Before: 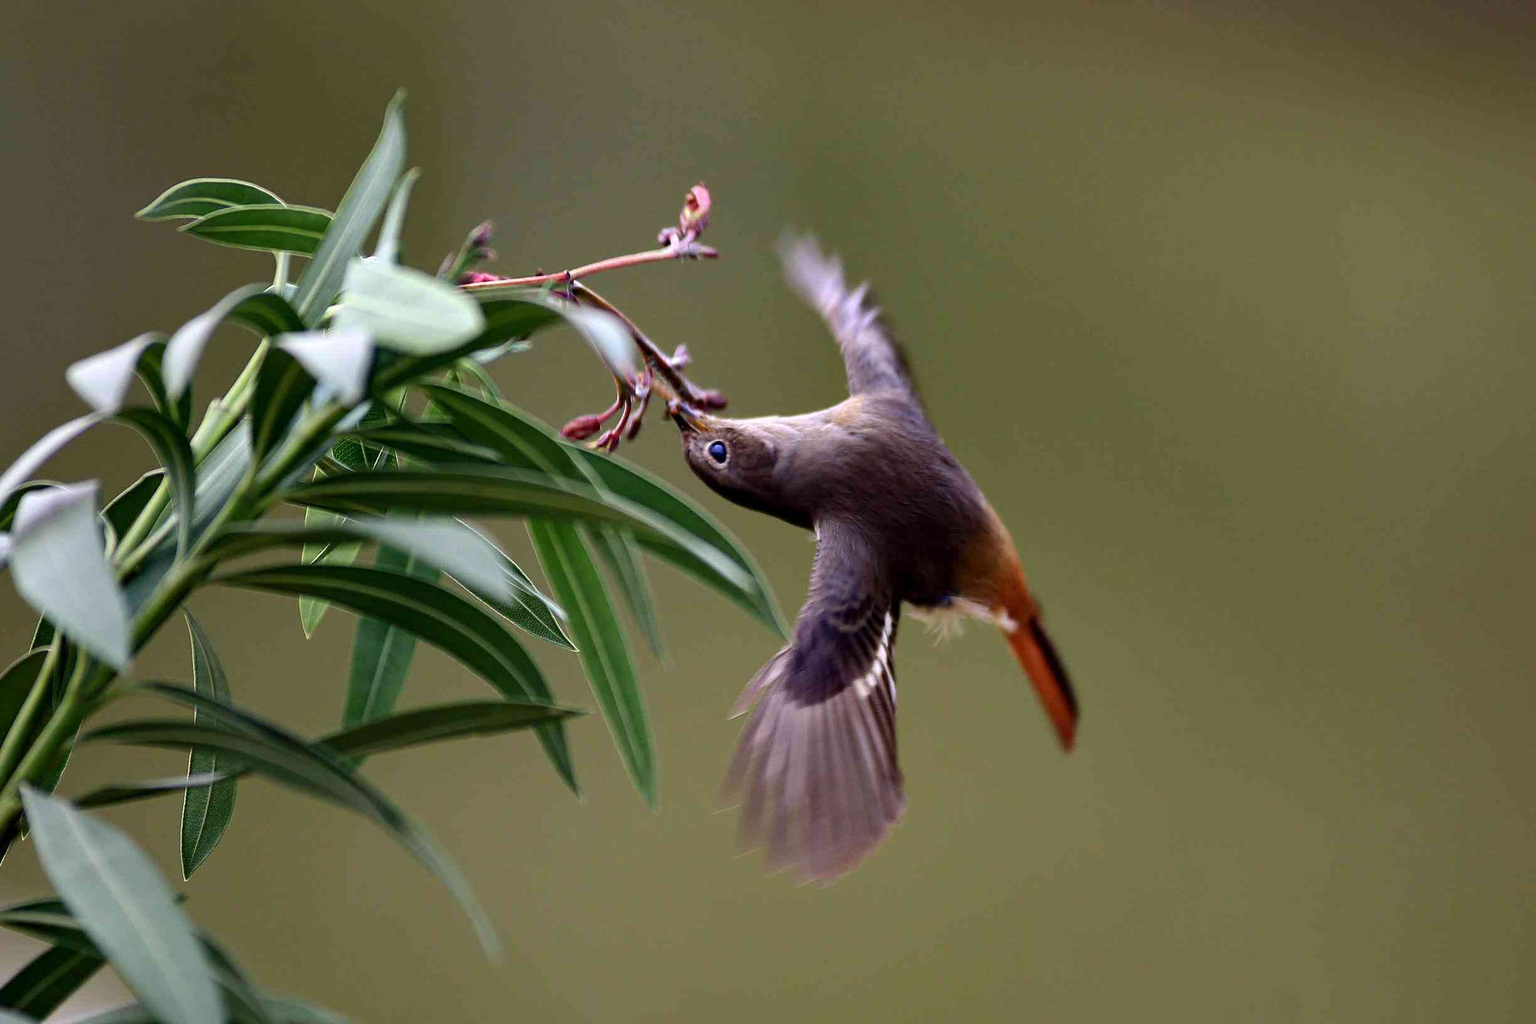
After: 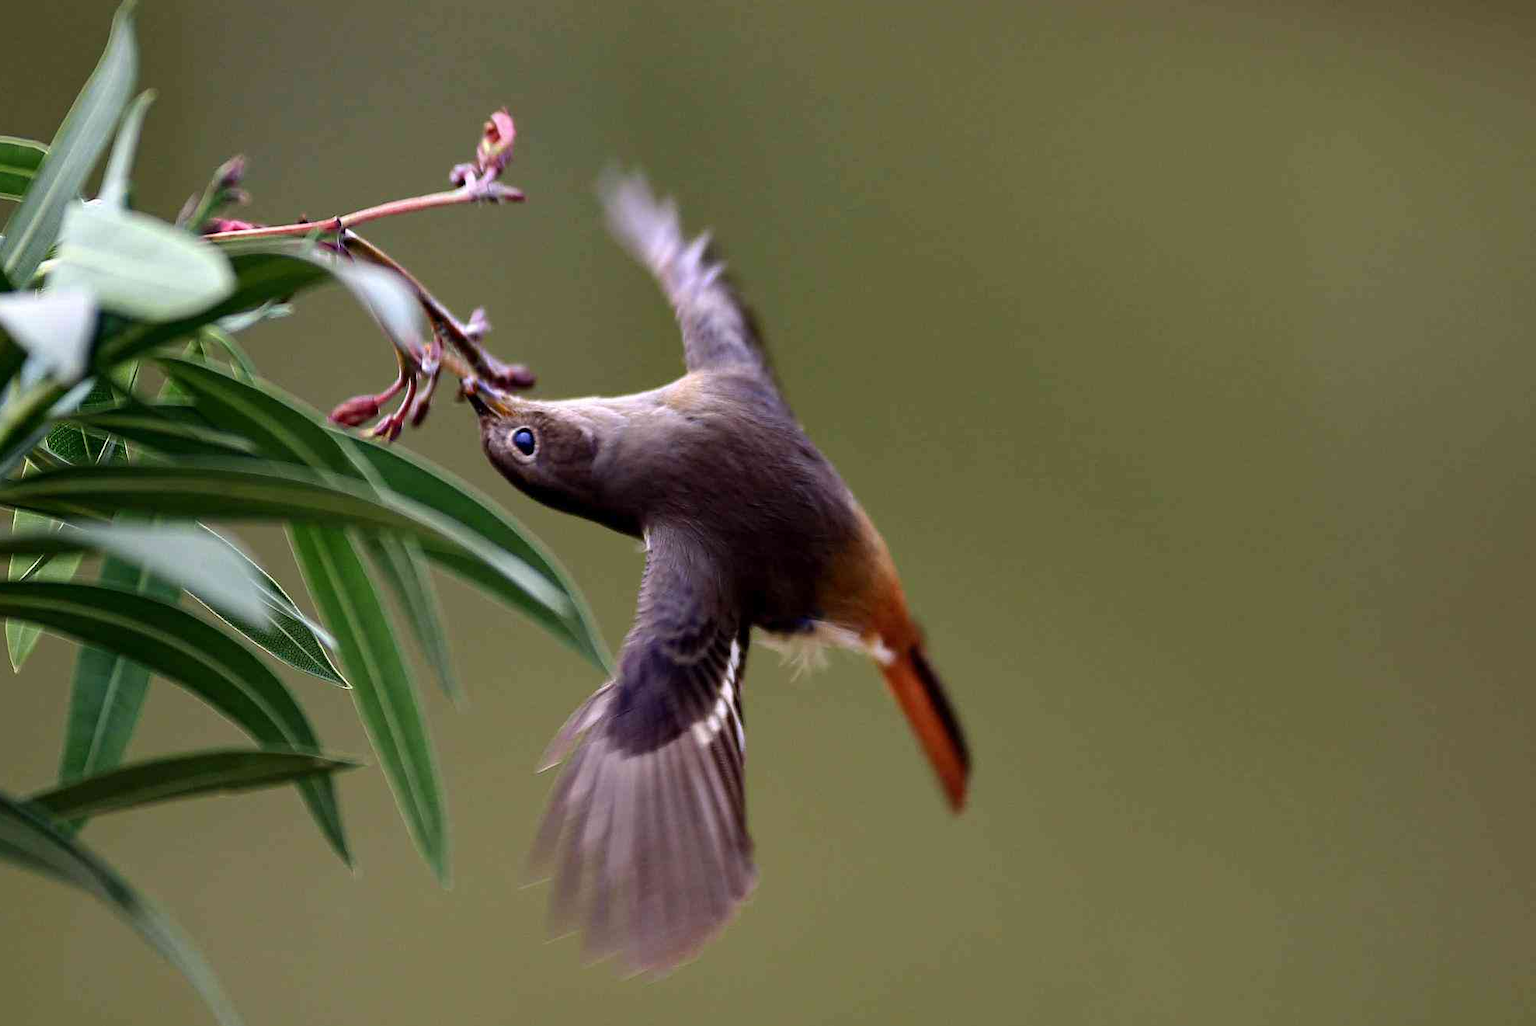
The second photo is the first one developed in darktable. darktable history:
crop: left 19.229%, top 9.366%, right 0%, bottom 9.602%
